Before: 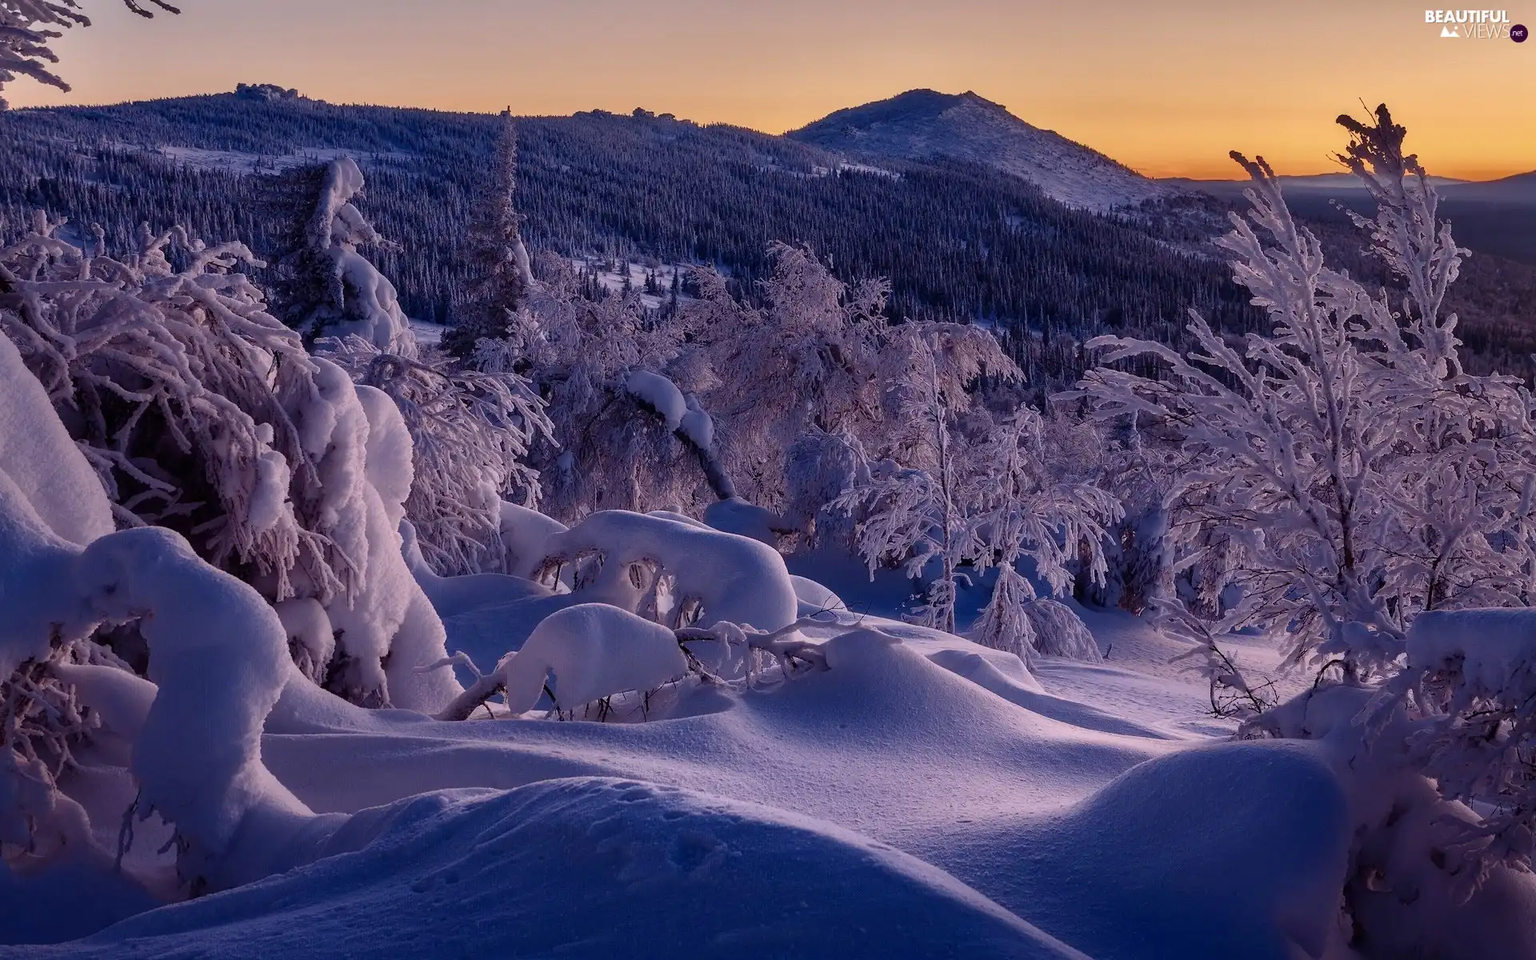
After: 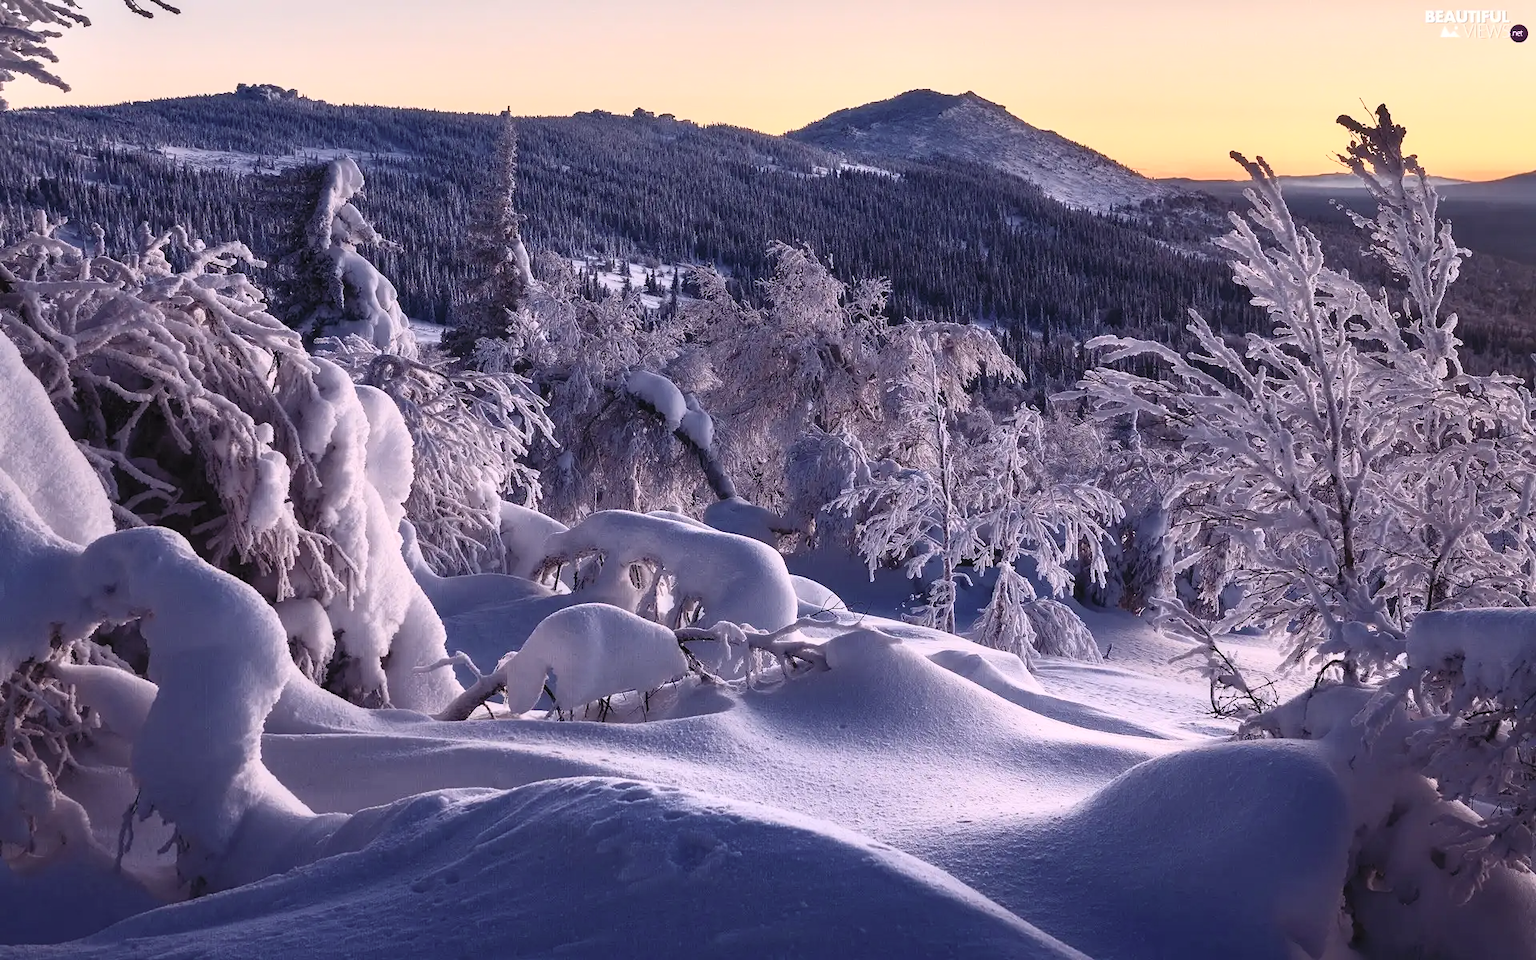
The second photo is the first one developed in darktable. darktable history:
contrast brightness saturation: contrast 0.431, brightness 0.549, saturation -0.208
